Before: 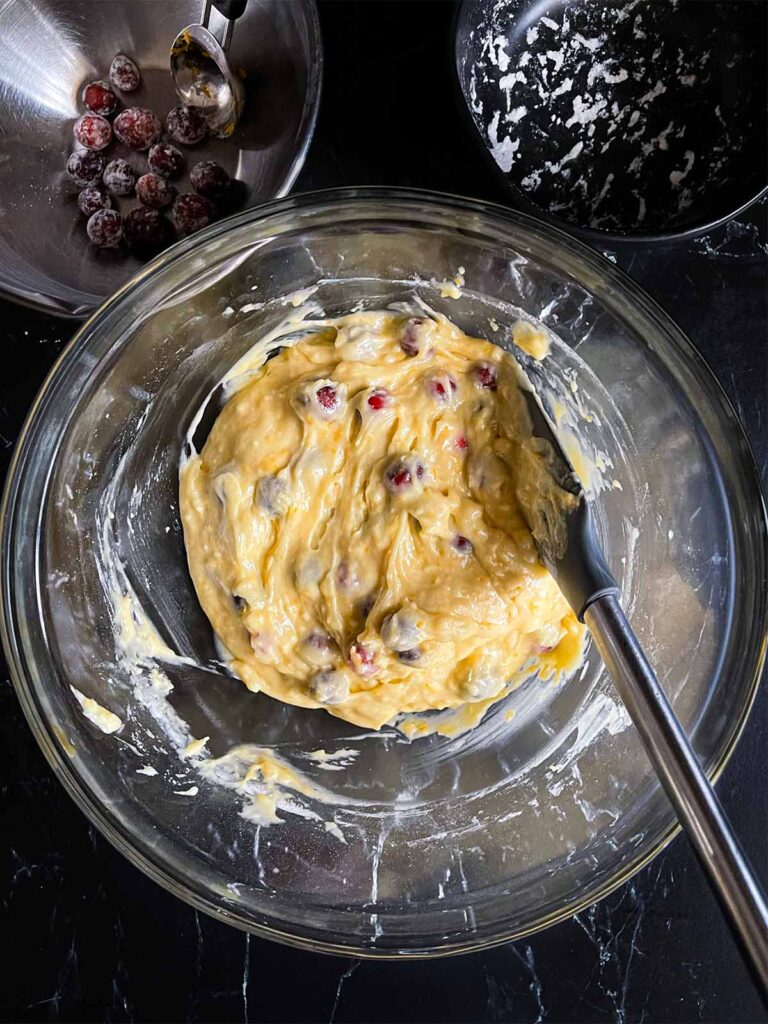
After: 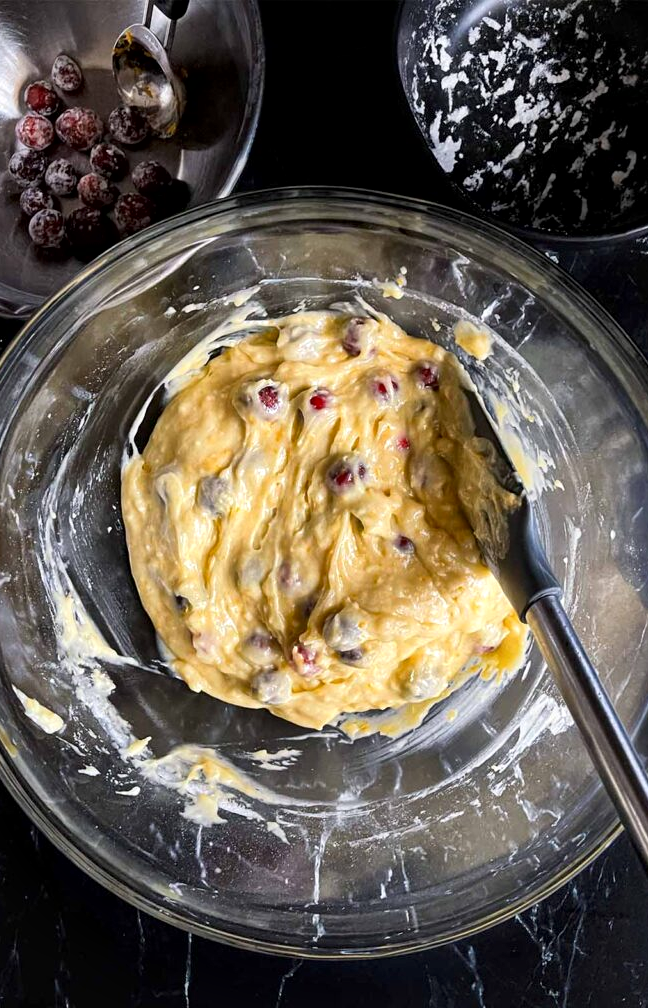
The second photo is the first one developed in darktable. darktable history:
local contrast: mode bilateral grid, contrast 20, coarseness 50, detail 150%, midtone range 0.2
crop: left 7.598%, right 7.873%
